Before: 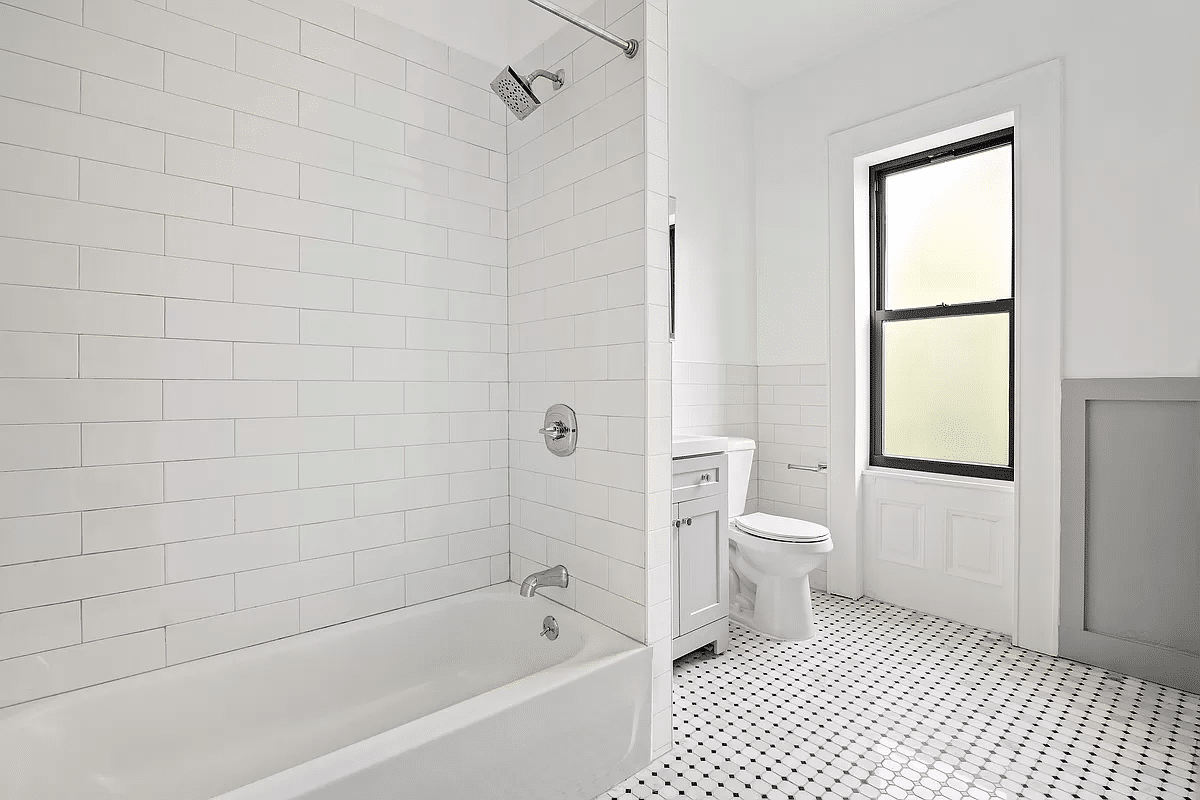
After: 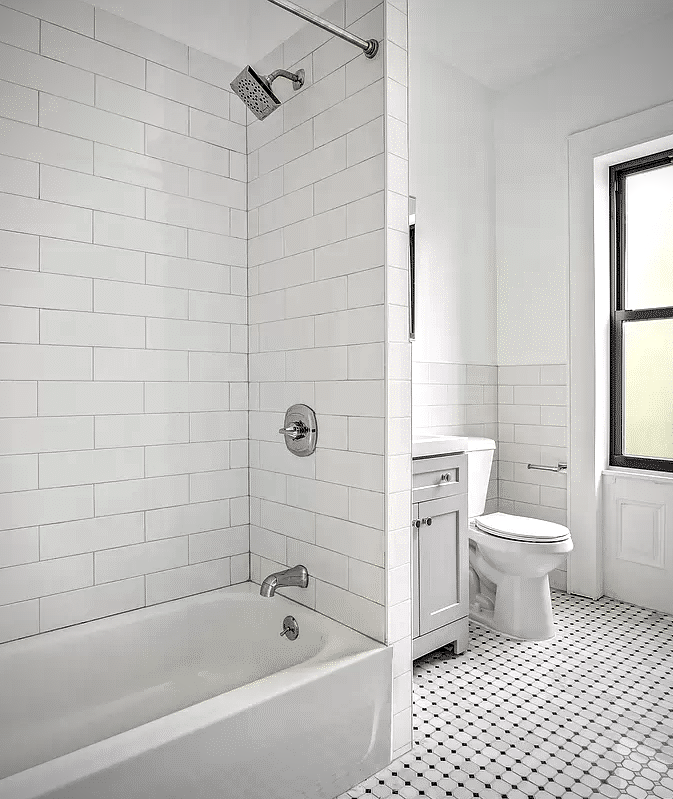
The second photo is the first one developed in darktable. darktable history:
crop: left 21.701%, right 22.15%, bottom 0.003%
local contrast: highlights 63%, shadows 53%, detail 169%, midtone range 0.515
vignetting: unbound false
